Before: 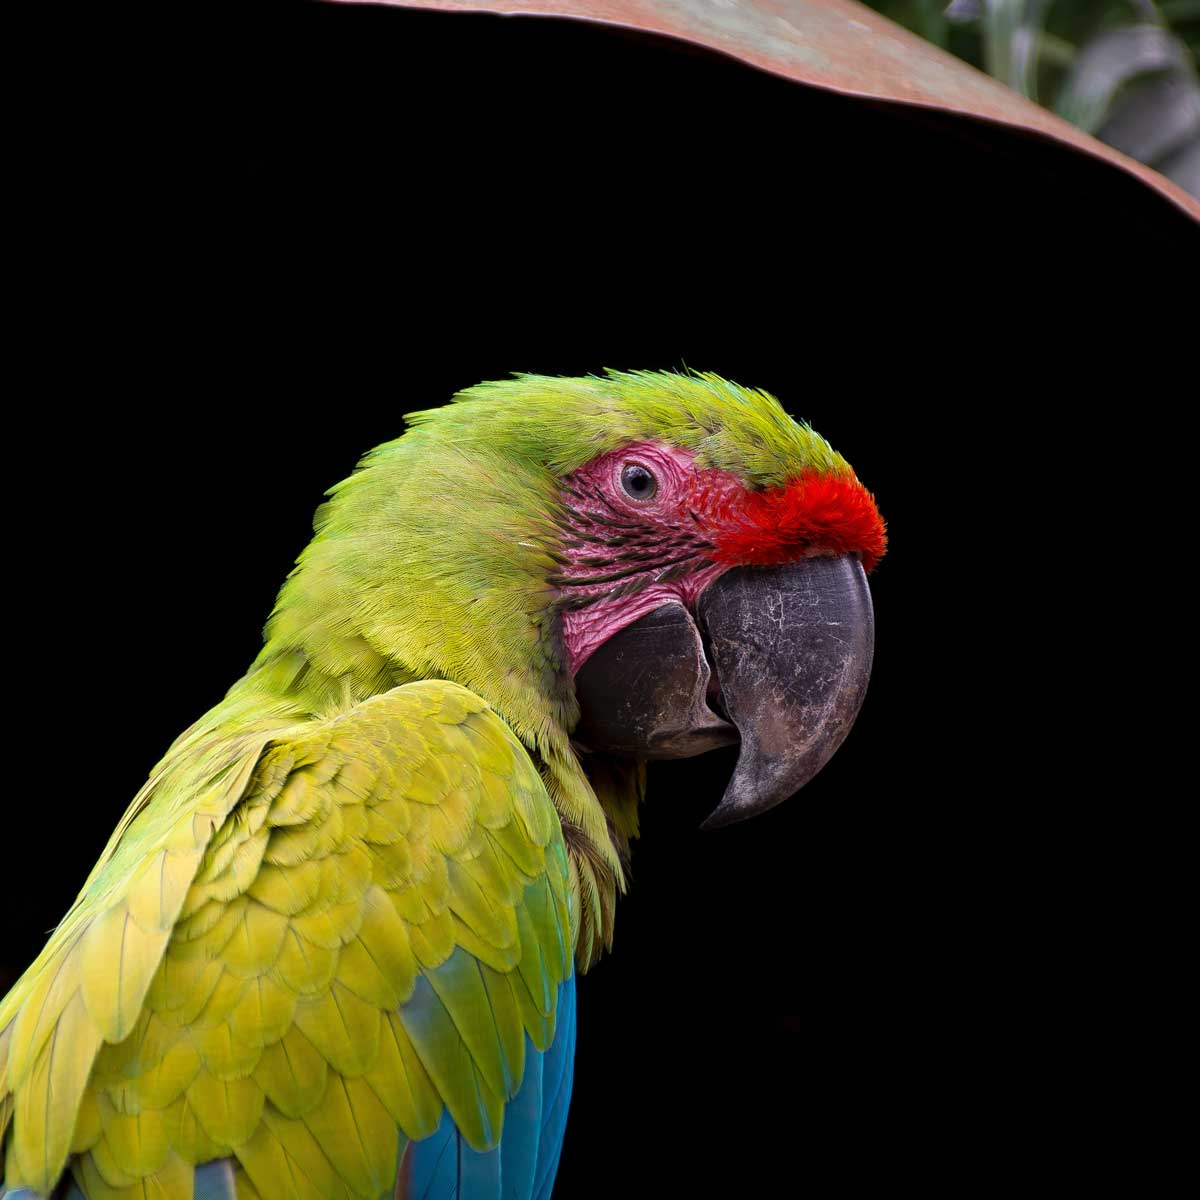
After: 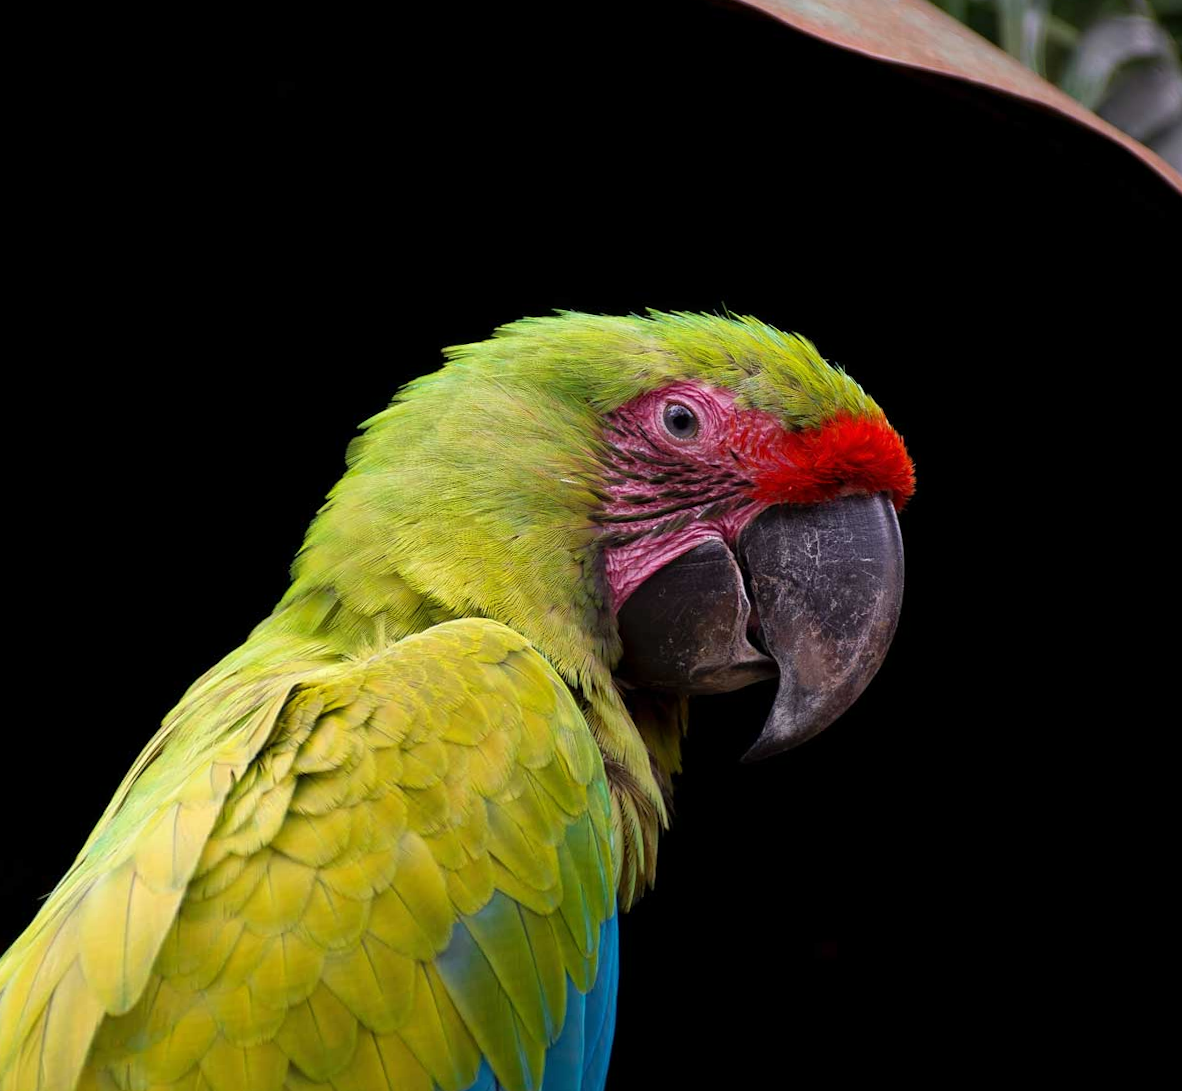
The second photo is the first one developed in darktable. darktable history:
tone equalizer: on, module defaults
exposure: exposure -0.041 EV, compensate highlight preservation false
rotate and perspective: rotation -0.013°, lens shift (vertical) -0.027, lens shift (horizontal) 0.178, crop left 0.016, crop right 0.989, crop top 0.082, crop bottom 0.918
